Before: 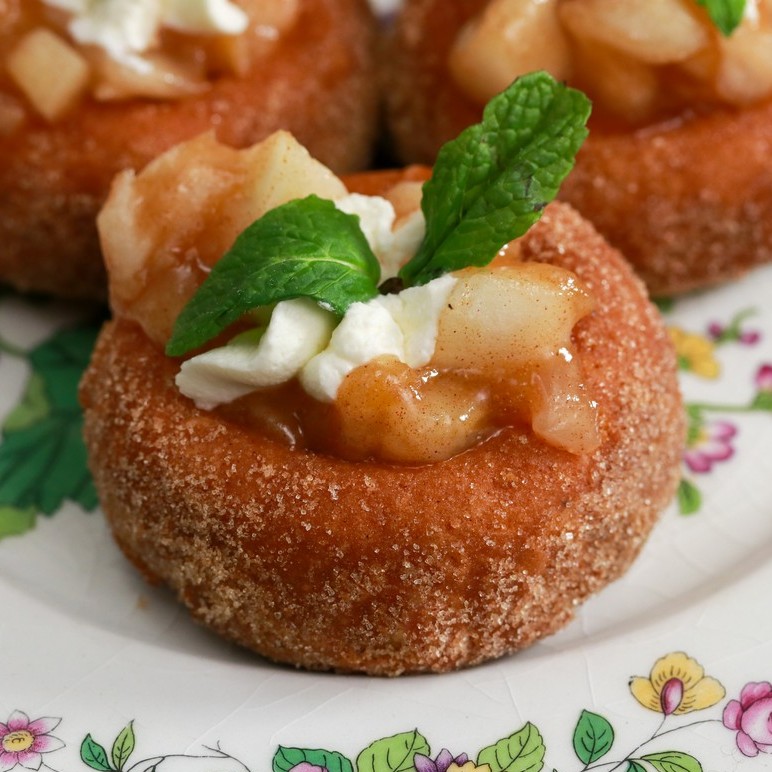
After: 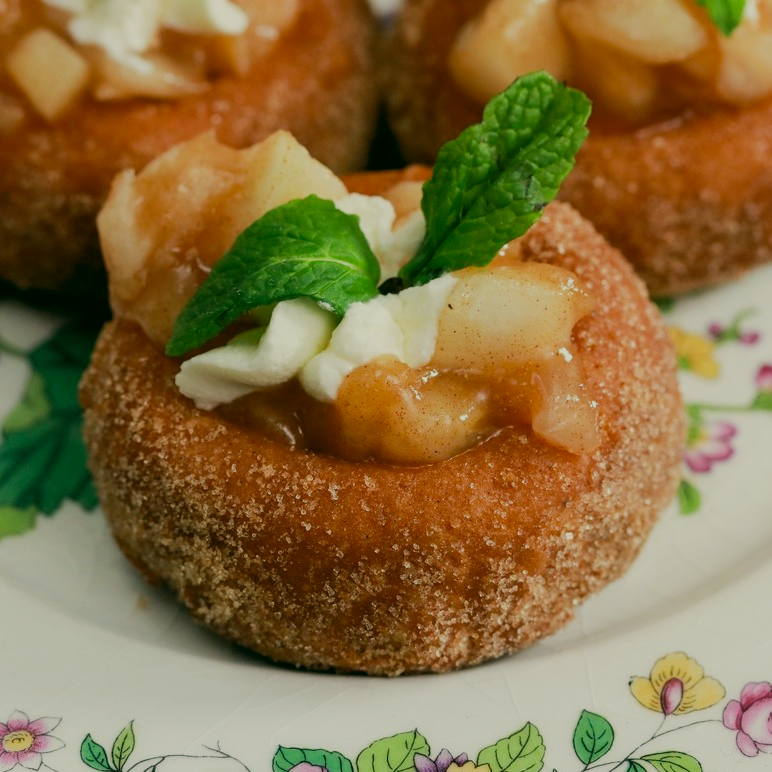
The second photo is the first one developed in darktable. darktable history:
filmic rgb: black relative exposure -7.32 EV, white relative exposure 5.09 EV, hardness 3.2
color correction: highlights a* -0.482, highlights b* 9.48, shadows a* -9.48, shadows b* 0.803
